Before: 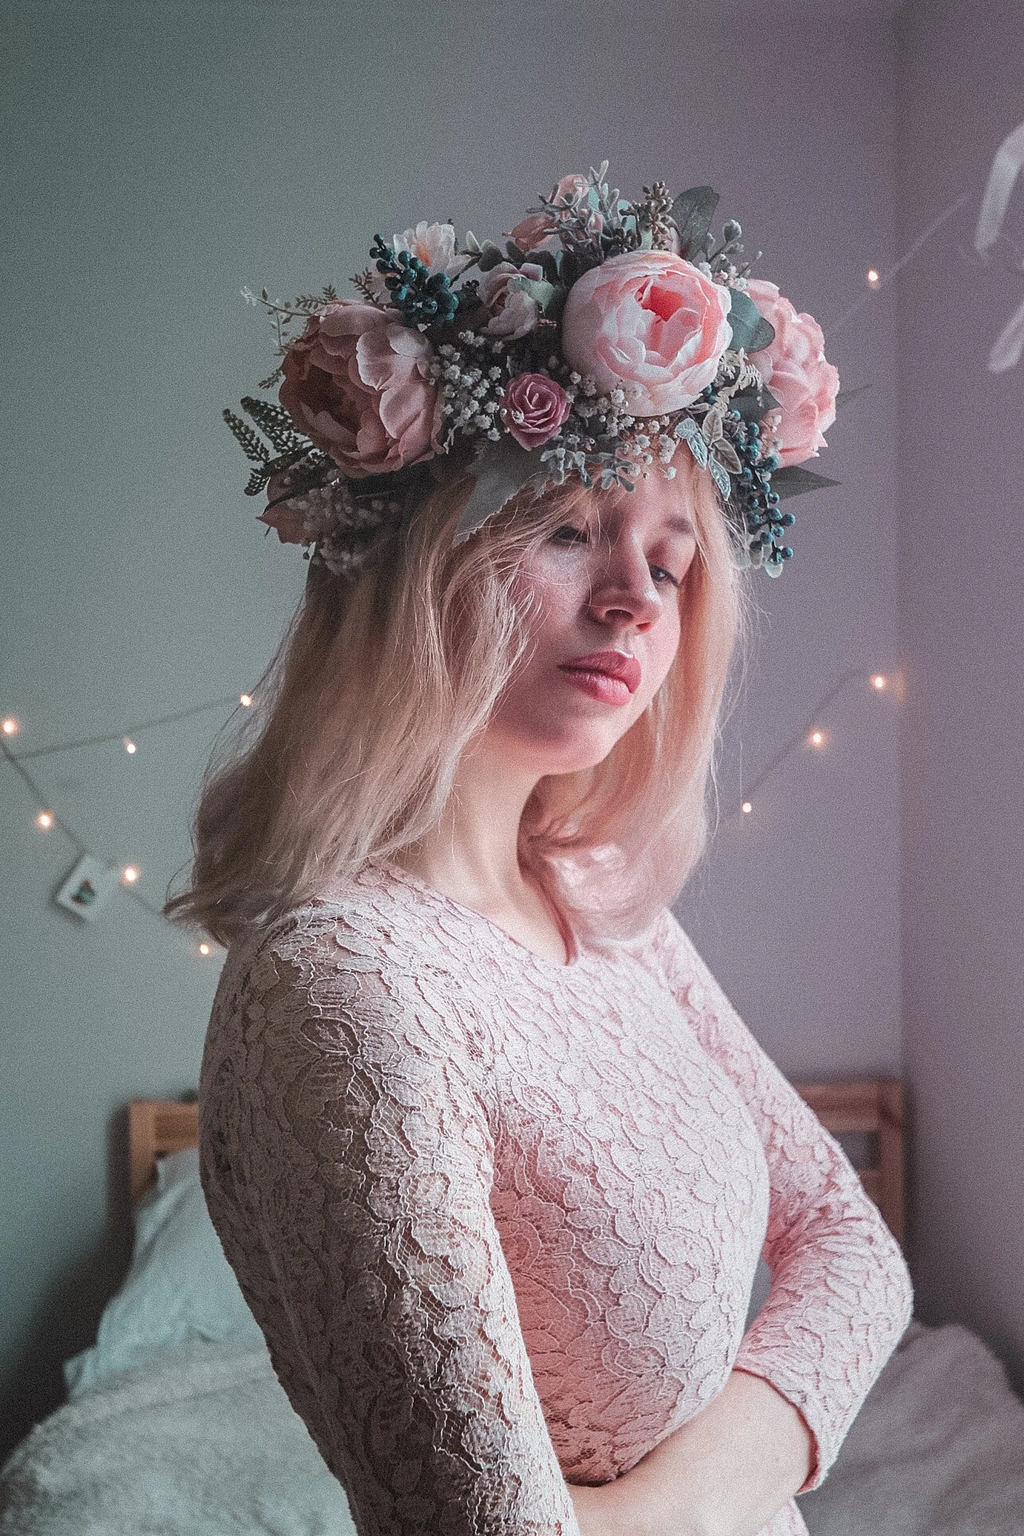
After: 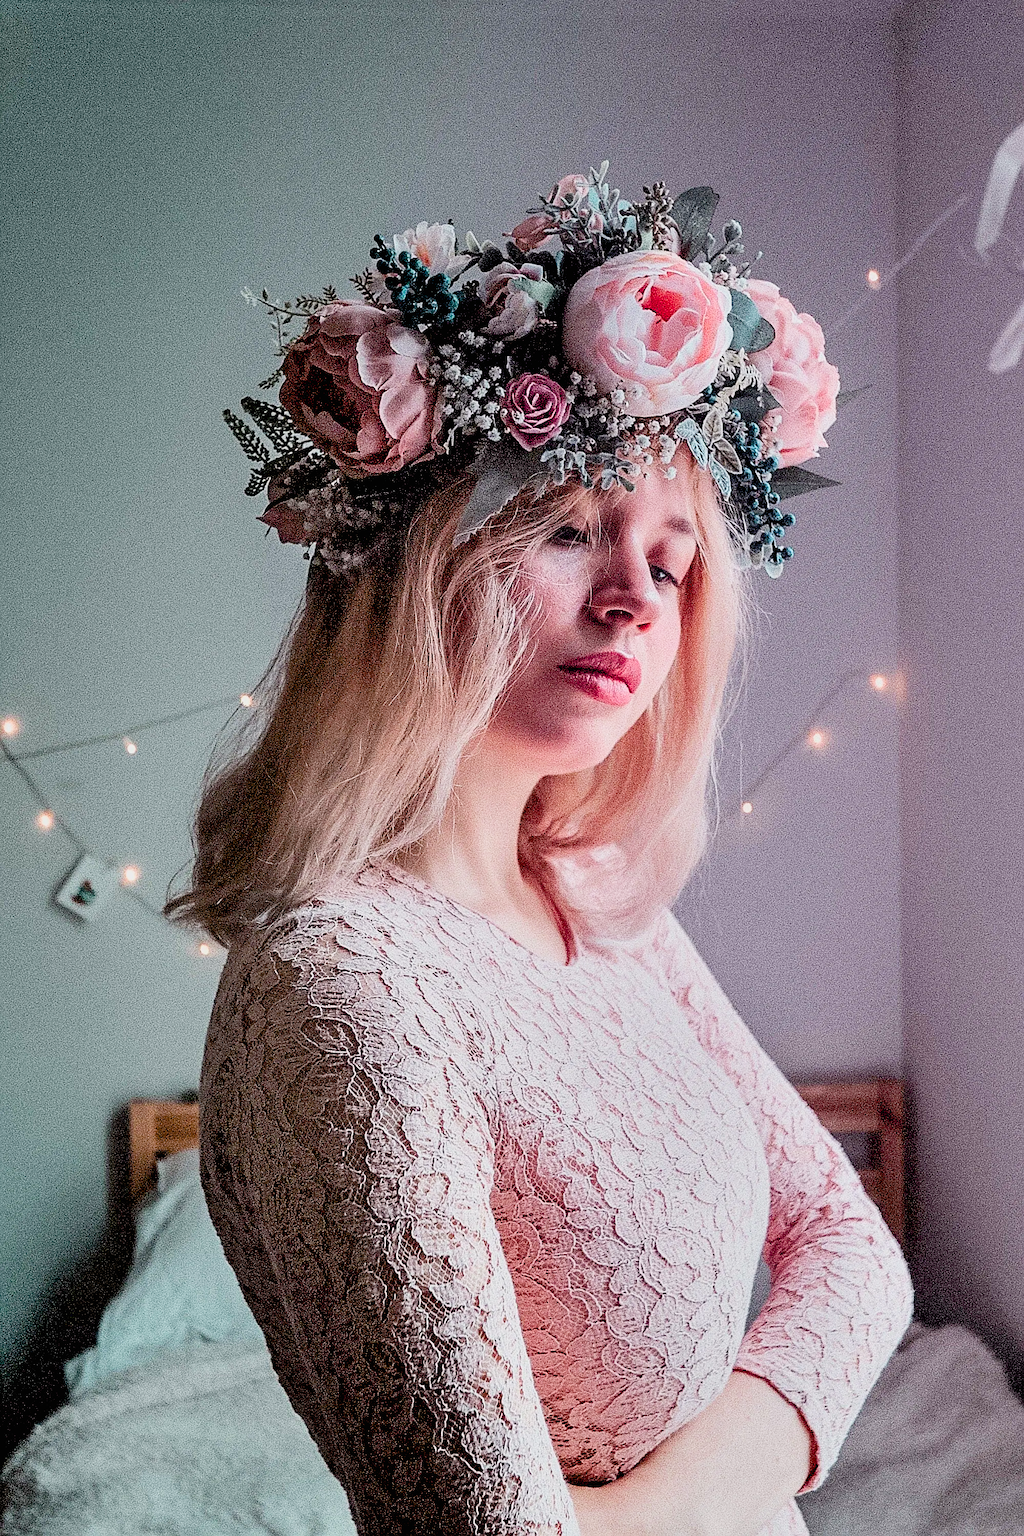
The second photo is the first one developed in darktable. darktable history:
shadows and highlights: soften with gaussian
exposure: black level correction 0.038, exposure 0.498 EV, compensate exposure bias true, compensate highlight preservation false
sharpen: on, module defaults
filmic rgb: black relative exposure -7.65 EV, white relative exposure 4.56 EV, hardness 3.61
tone equalizer: -8 EV 0.219 EV, -7 EV 0.381 EV, -6 EV 0.437 EV, -5 EV 0.24 EV, -3 EV -0.268 EV, -2 EV -0.412 EV, -1 EV -0.413 EV, +0 EV -0.271 EV
contrast brightness saturation: contrast 0.202, brightness 0.166, saturation 0.216
